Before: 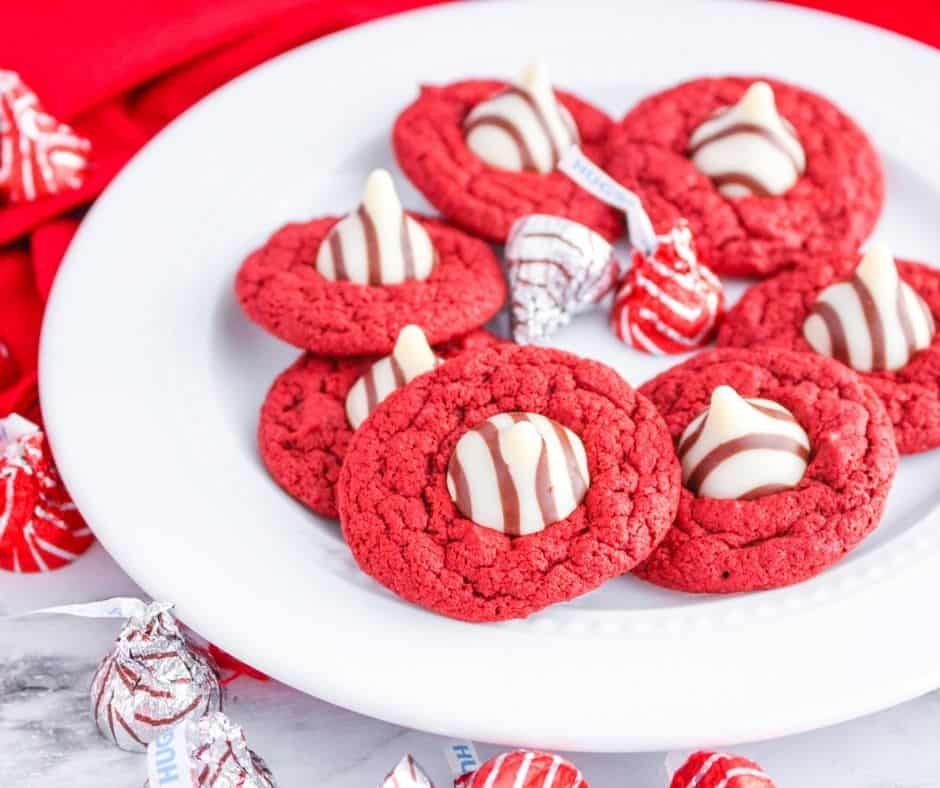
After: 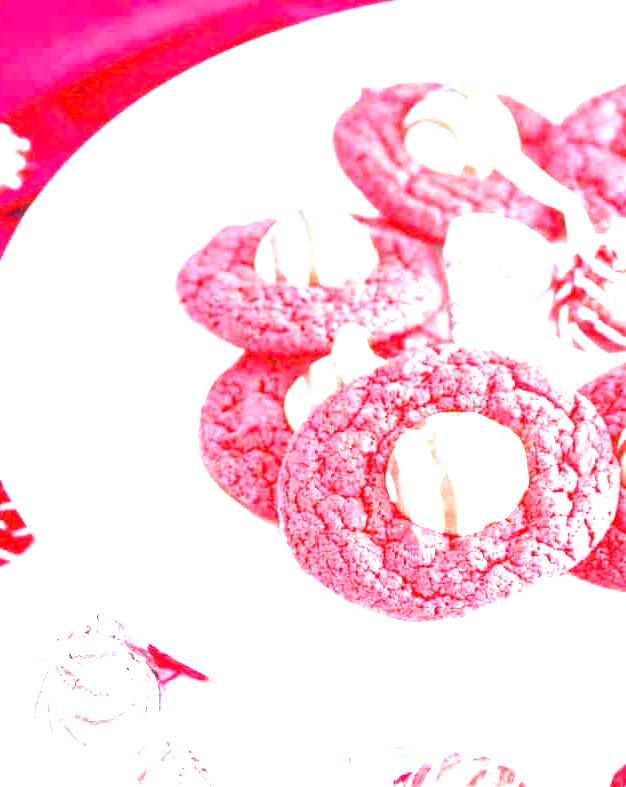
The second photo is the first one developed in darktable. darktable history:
crop and rotate: left 6.617%, right 26.717%
exposure: exposure 3 EV, compensate highlight preservation false
